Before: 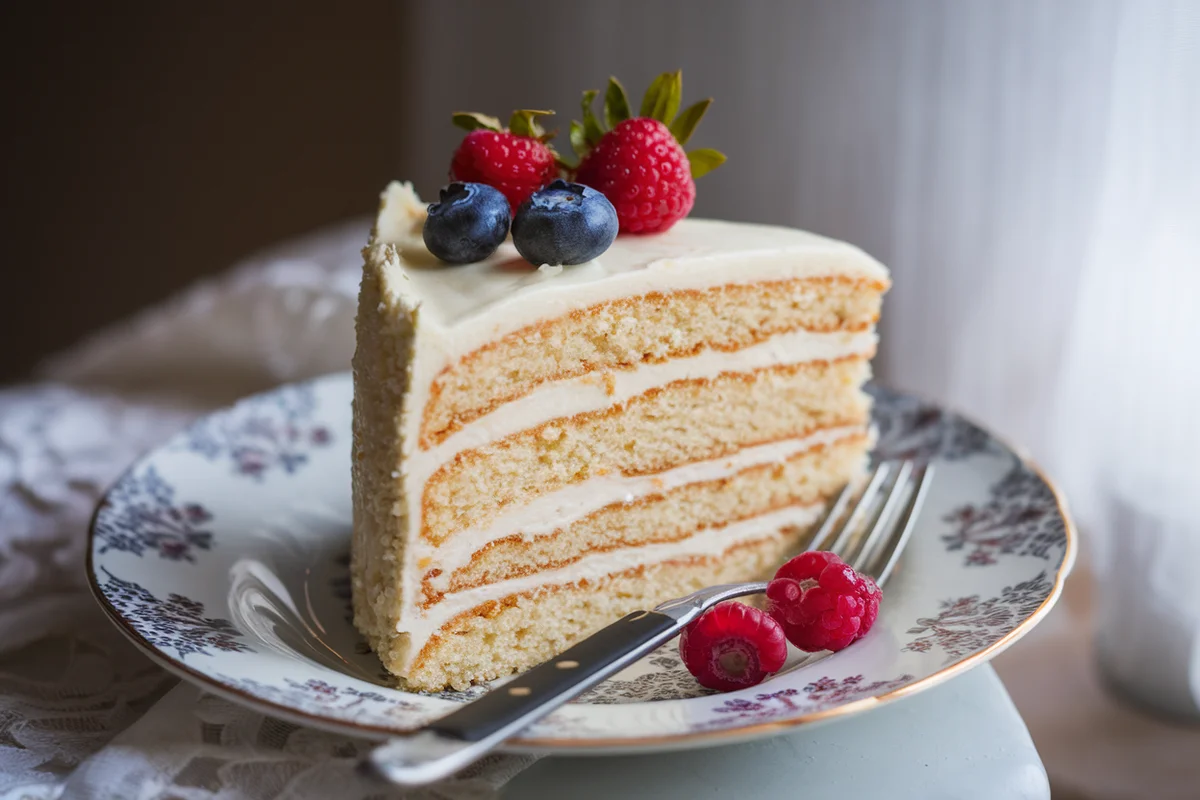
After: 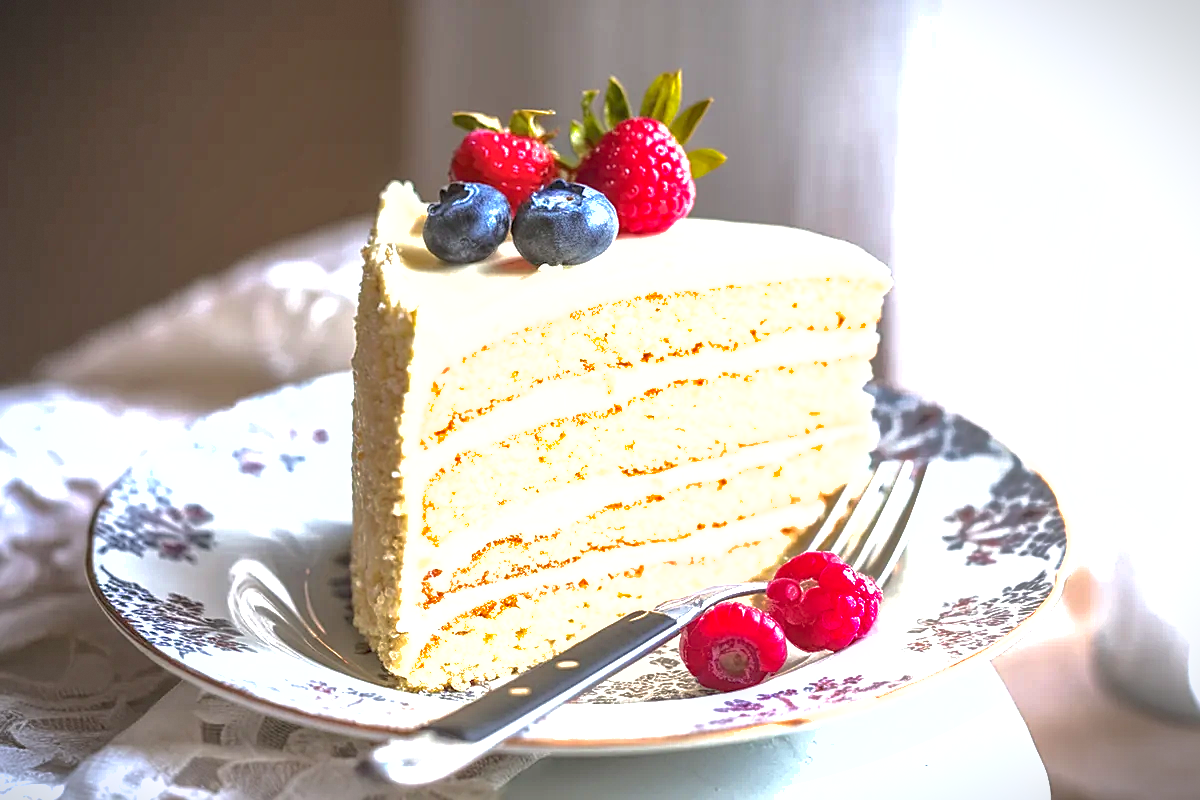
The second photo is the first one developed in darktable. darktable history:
shadows and highlights: on, module defaults
sharpen: on, module defaults
exposure: black level correction 0, exposure 1.741 EV, compensate exposure bias true, compensate highlight preservation false
local contrast: on, module defaults
vignetting: fall-off start 100%, brightness -0.406, saturation -0.3, width/height ratio 1.324, dithering 8-bit output, unbound false
